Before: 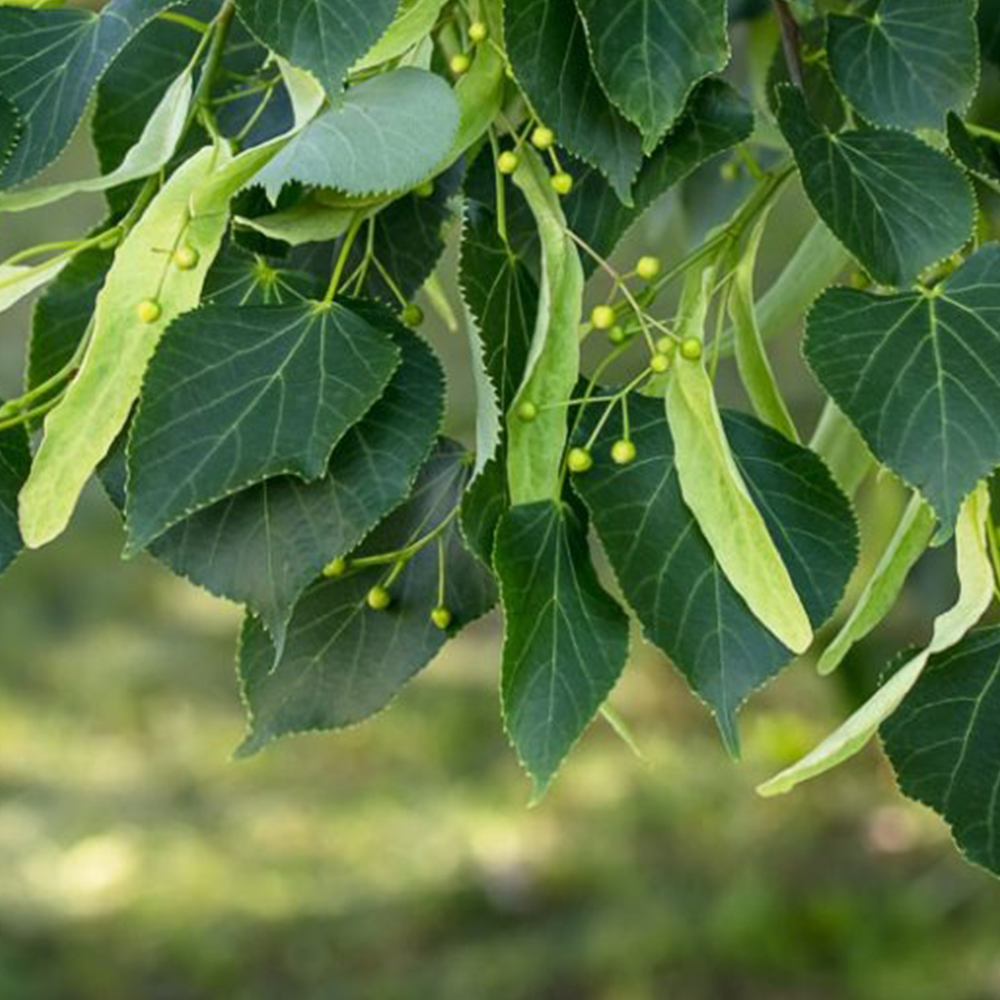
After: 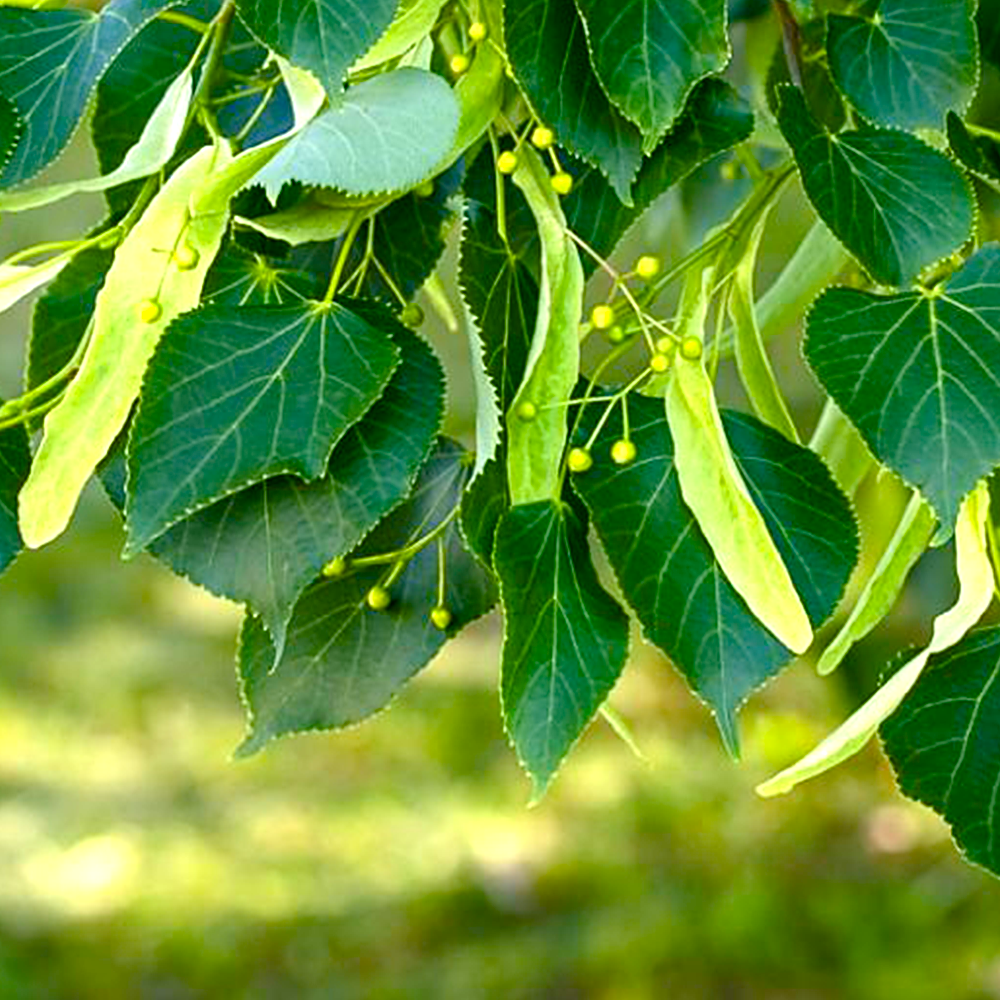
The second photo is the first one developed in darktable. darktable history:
sharpen: on, module defaults
color balance rgb: perceptual saturation grading › global saturation 20%, perceptual saturation grading › highlights -25%, perceptual saturation grading › shadows 50.52%, global vibrance 40.24%
exposure: black level correction 0, exposure 0.7 EV, compensate exposure bias true, compensate highlight preservation false
